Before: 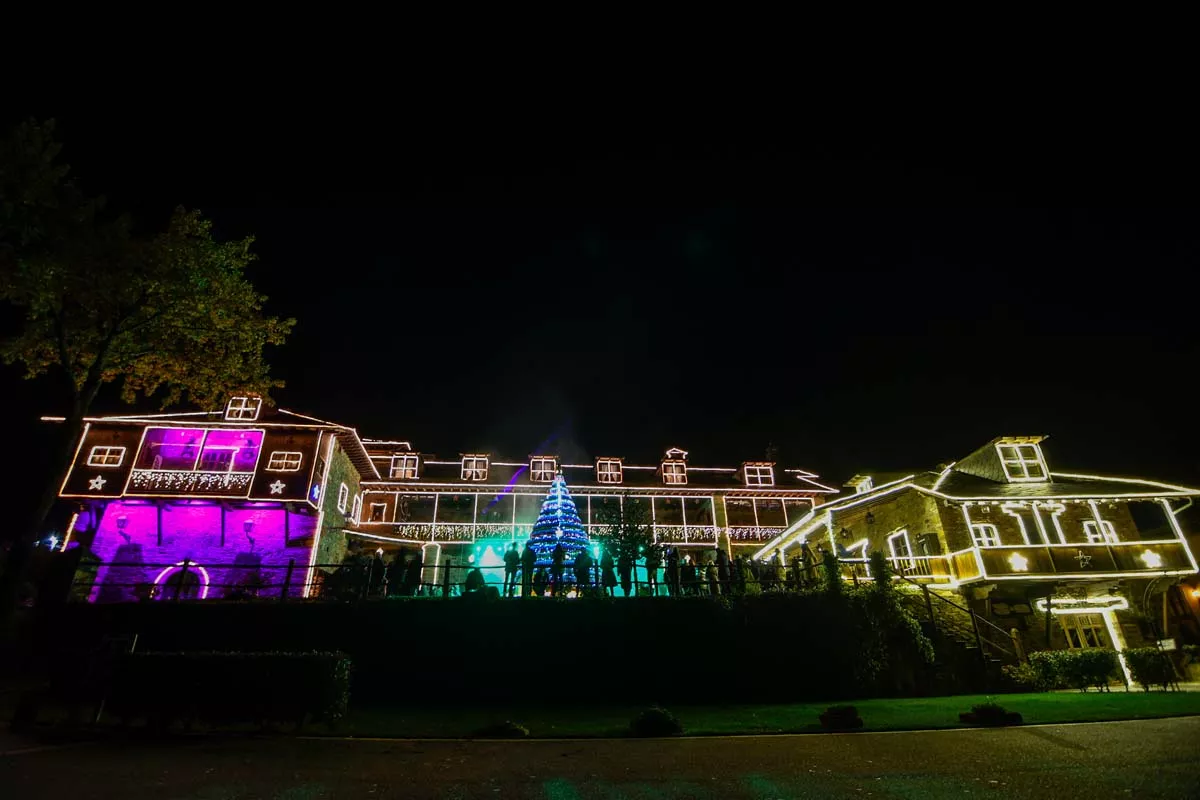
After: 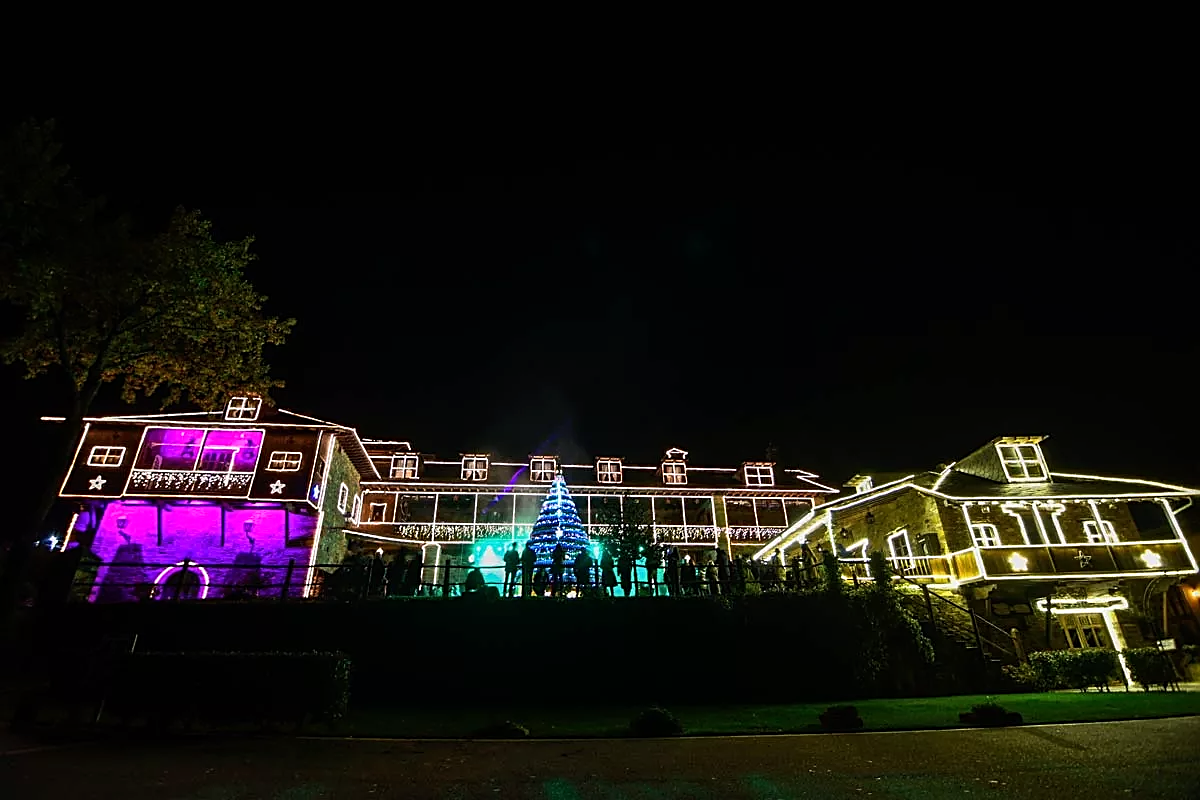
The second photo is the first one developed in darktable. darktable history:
sharpen: on, module defaults
tone equalizer: -8 EV -0.414 EV, -7 EV -0.392 EV, -6 EV -0.351 EV, -5 EV -0.199 EV, -3 EV 0.202 EV, -2 EV 0.341 EV, -1 EV 0.365 EV, +0 EV 0.439 EV, edges refinement/feathering 500, mask exposure compensation -1.57 EV, preserve details no
